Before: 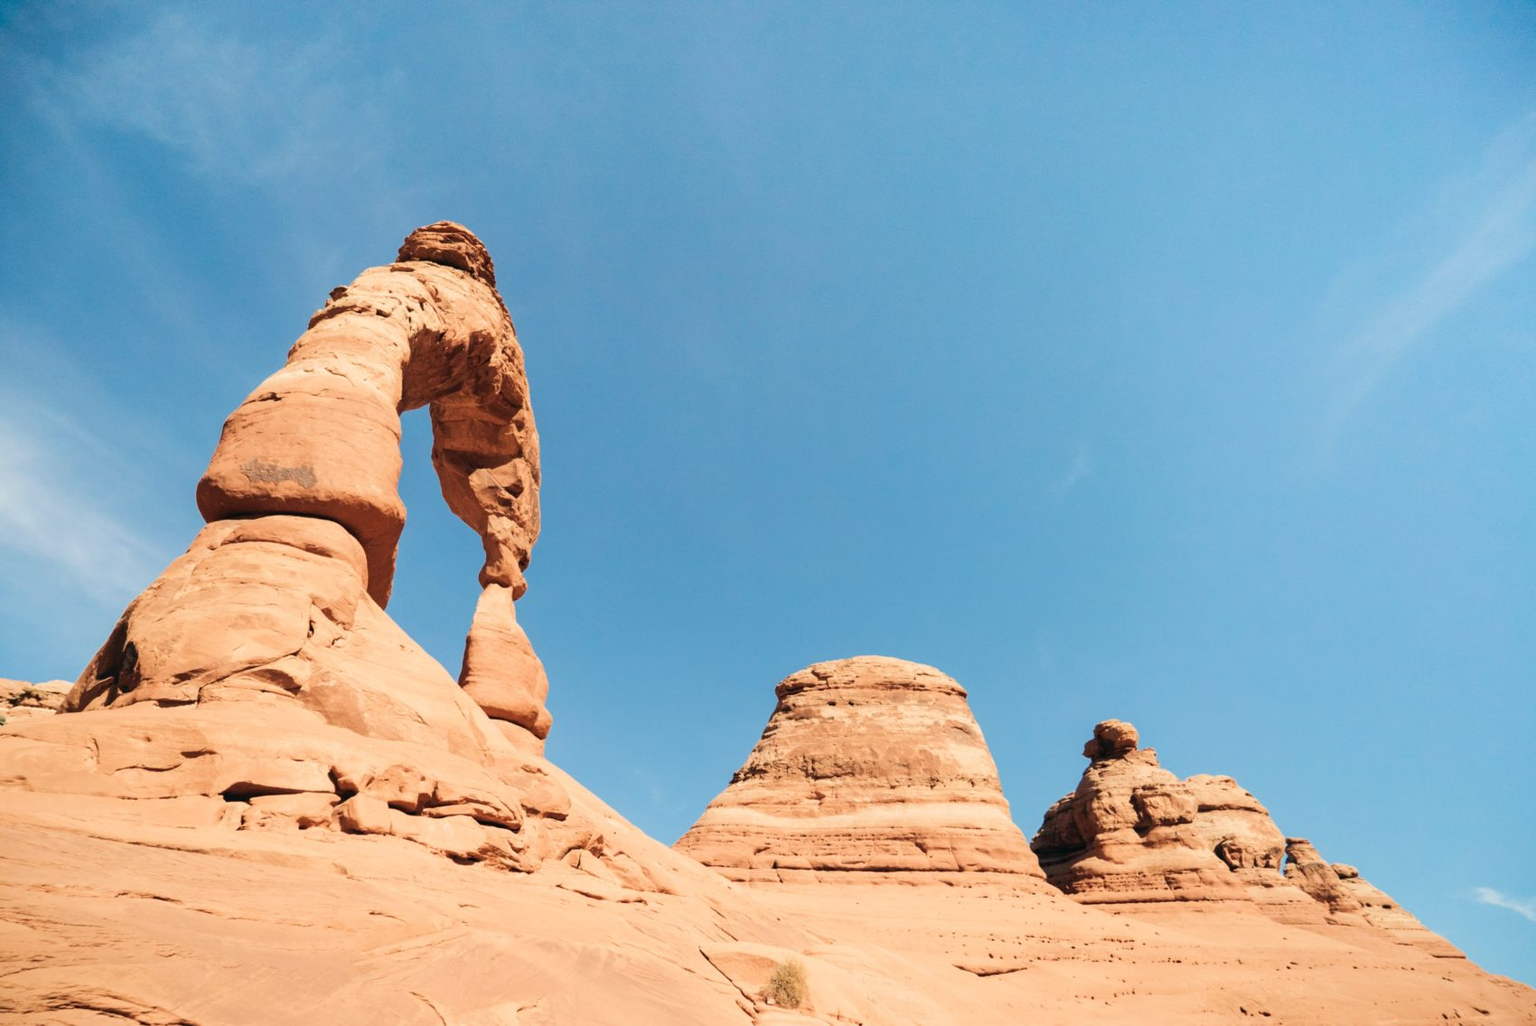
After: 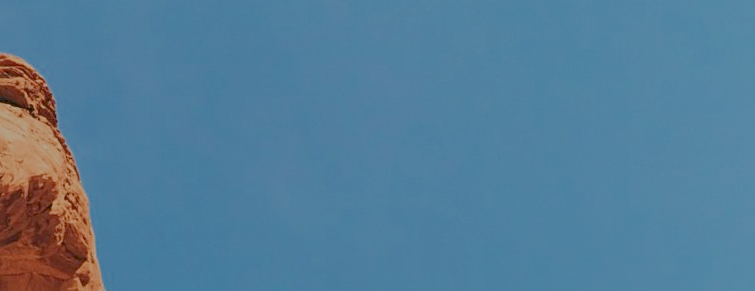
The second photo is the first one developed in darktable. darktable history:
crop: left 28.939%, top 16.828%, right 26.644%, bottom 57.511%
filmic rgb: black relative exposure -13.88 EV, white relative exposure 7.99 EV, hardness 3.73, latitude 50.04%, contrast 0.508, color science v5 (2021), contrast in shadows safe, contrast in highlights safe
sharpen: on, module defaults
